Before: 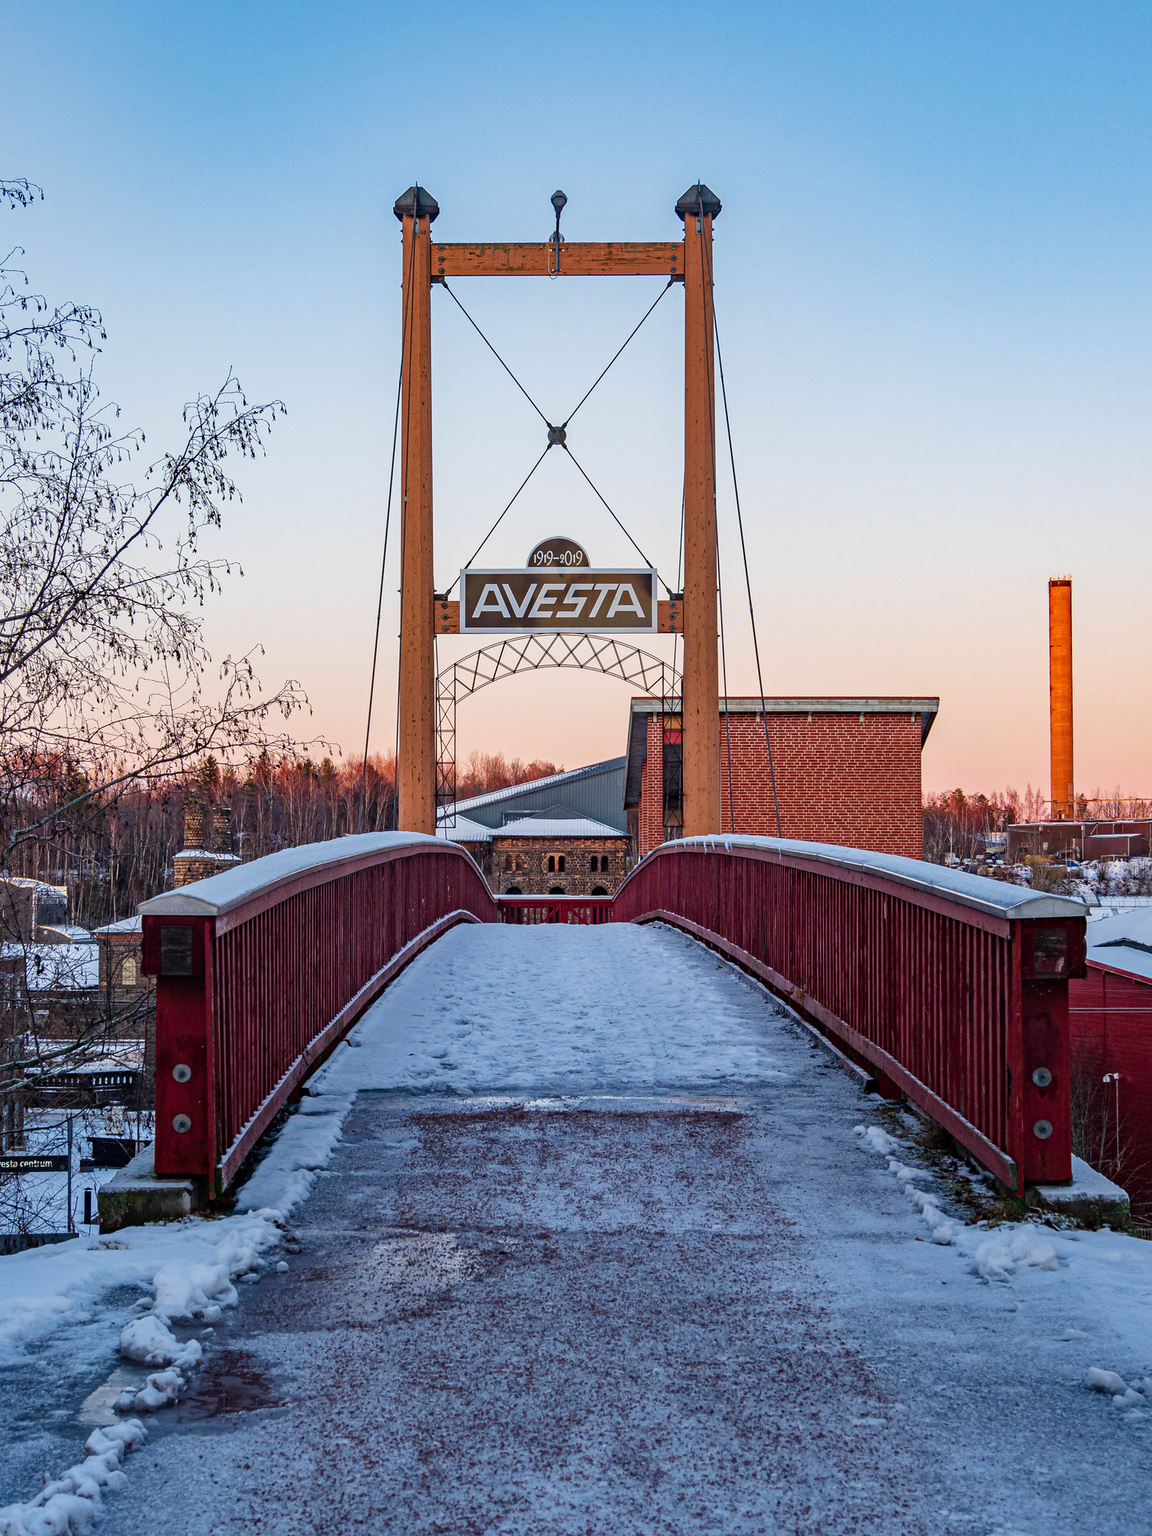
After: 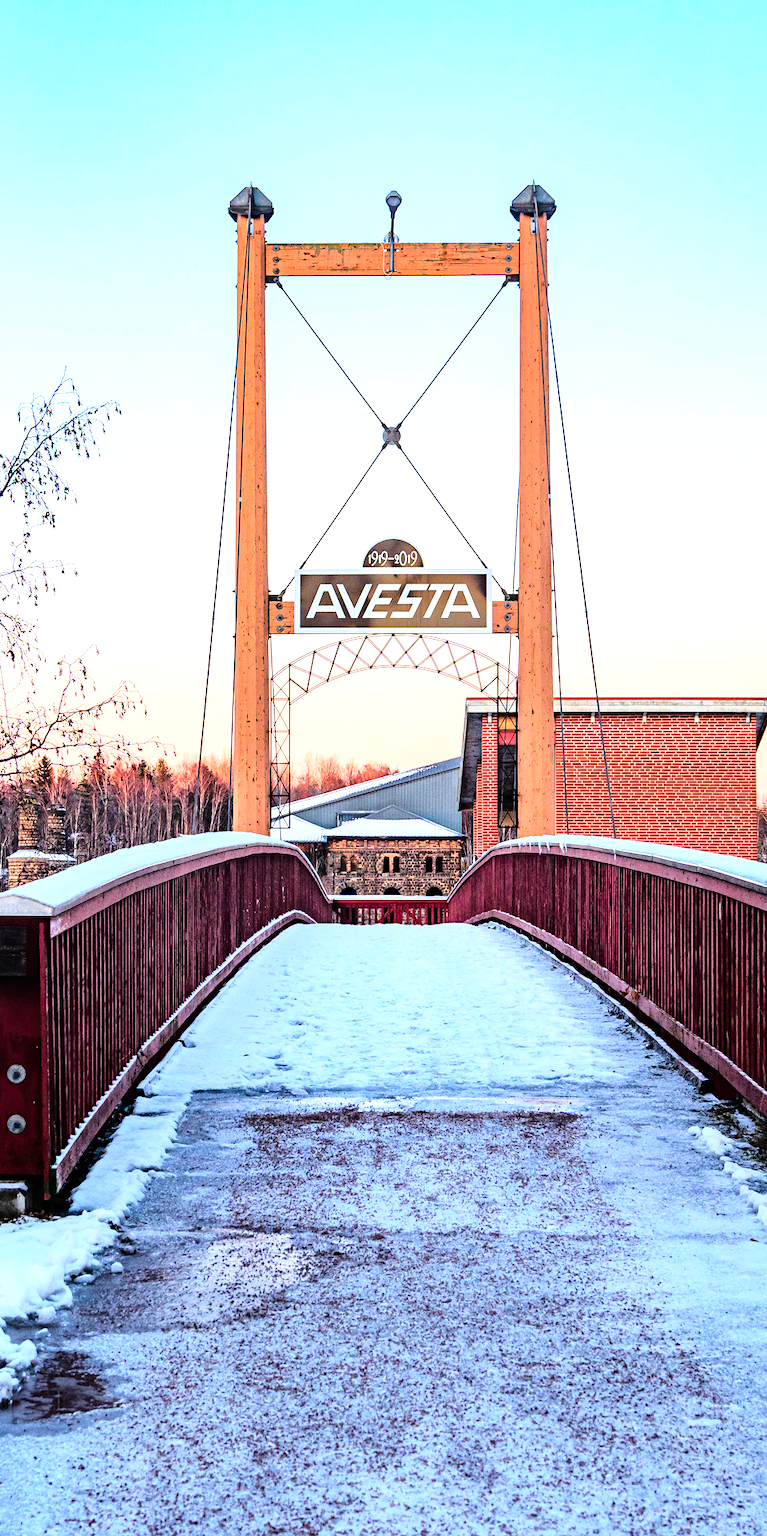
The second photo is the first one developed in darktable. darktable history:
crop and rotate: left 14.39%, right 18.967%
tone equalizer: -8 EV -1.05 EV, -7 EV -1.02 EV, -6 EV -0.887 EV, -5 EV -0.606 EV, -3 EV 0.55 EV, -2 EV 0.862 EV, -1 EV 1.01 EV, +0 EV 1.07 EV
exposure: compensate highlight preservation false
base curve: curves: ch0 [(0, 0) (0.028, 0.03) (0.121, 0.232) (0.46, 0.748) (0.859, 0.968) (1, 1)]
